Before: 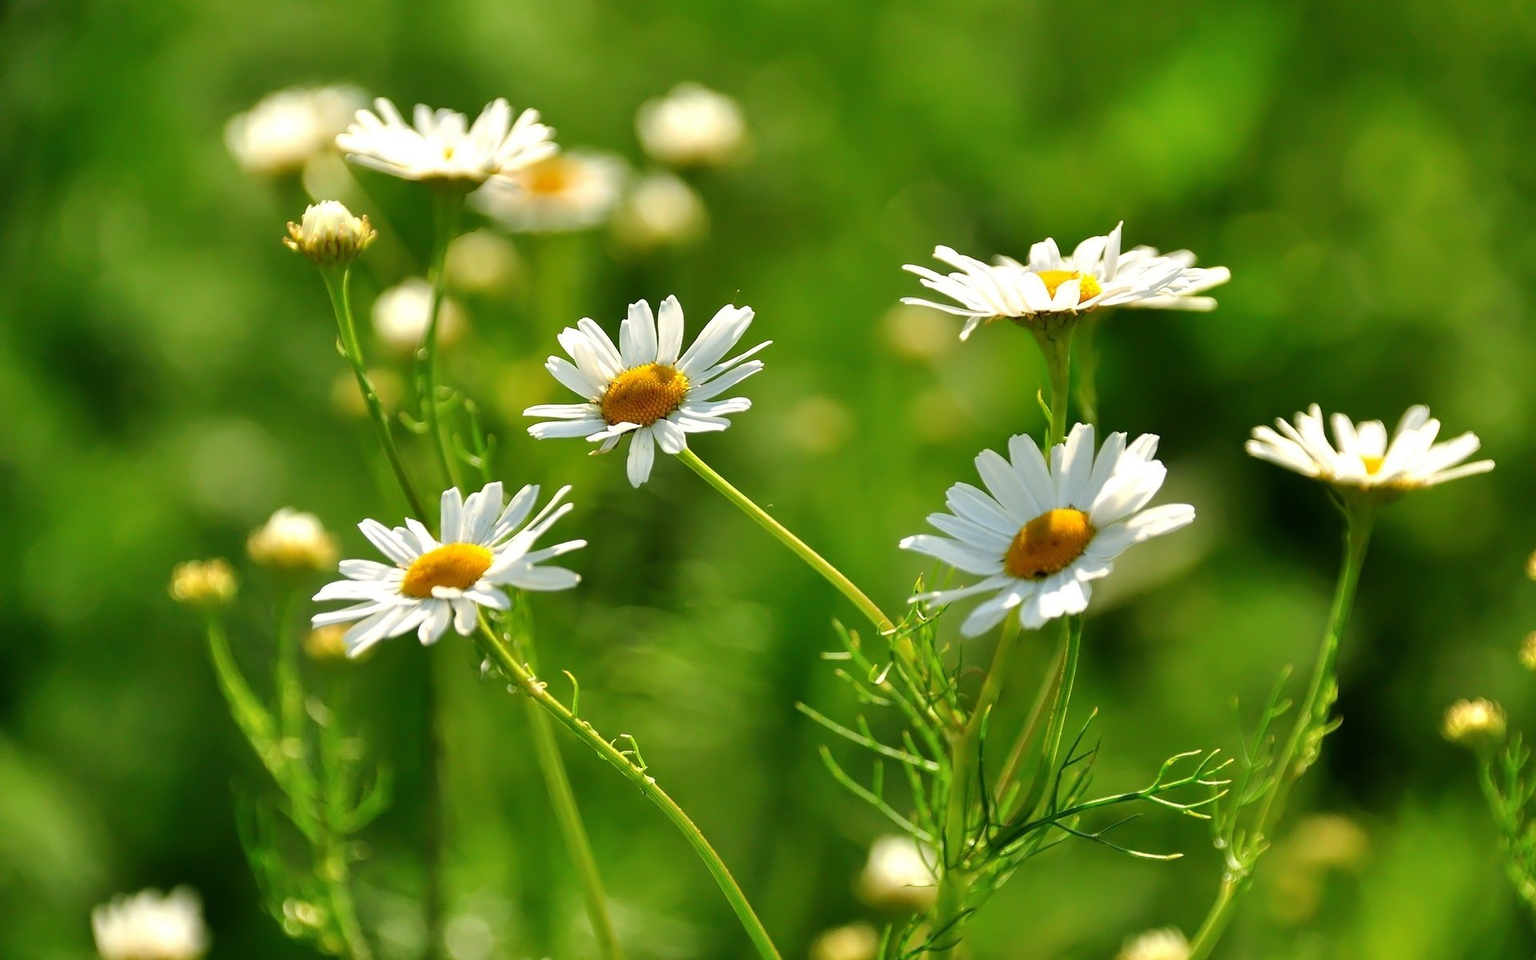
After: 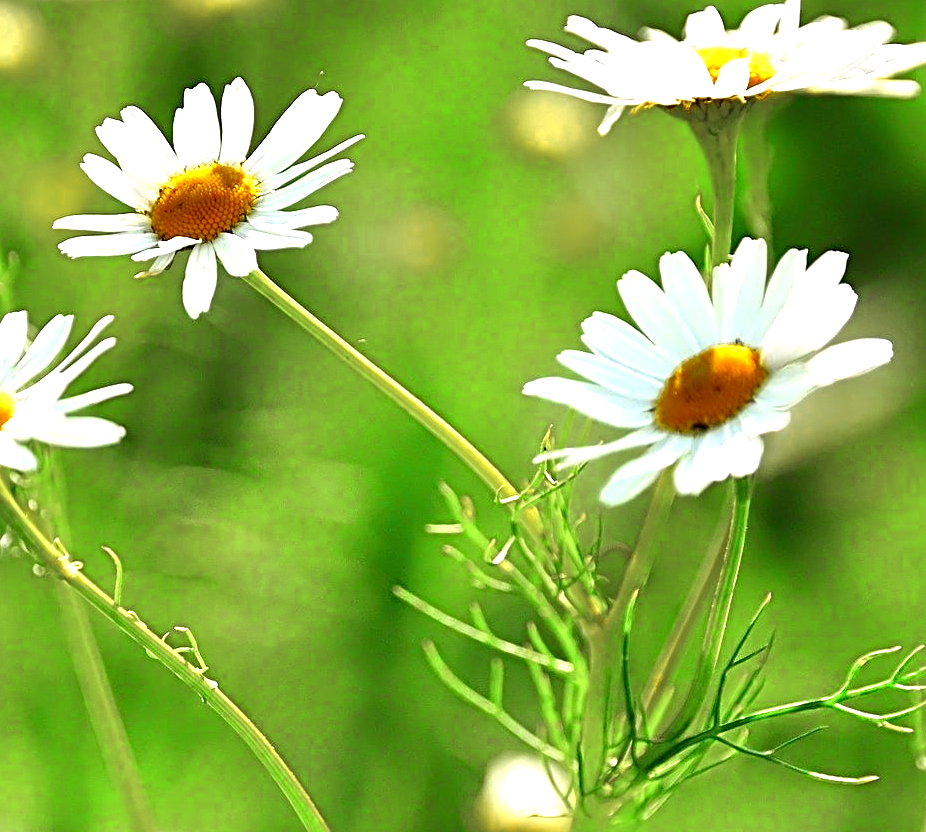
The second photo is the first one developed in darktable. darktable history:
exposure: black level correction 0, exposure 1.199 EV, compensate highlight preservation false
color zones: curves: ch0 [(0.11, 0.396) (0.195, 0.36) (0.25, 0.5) (0.303, 0.412) (0.357, 0.544) (0.75, 0.5) (0.967, 0.328)]; ch1 [(0, 0.468) (0.112, 0.512) (0.202, 0.6) (0.25, 0.5) (0.307, 0.352) (0.357, 0.544) (0.75, 0.5) (0.963, 0.524)]
crop: left 31.35%, top 24.266%, right 20.384%, bottom 6.397%
sharpen: radius 3.977
